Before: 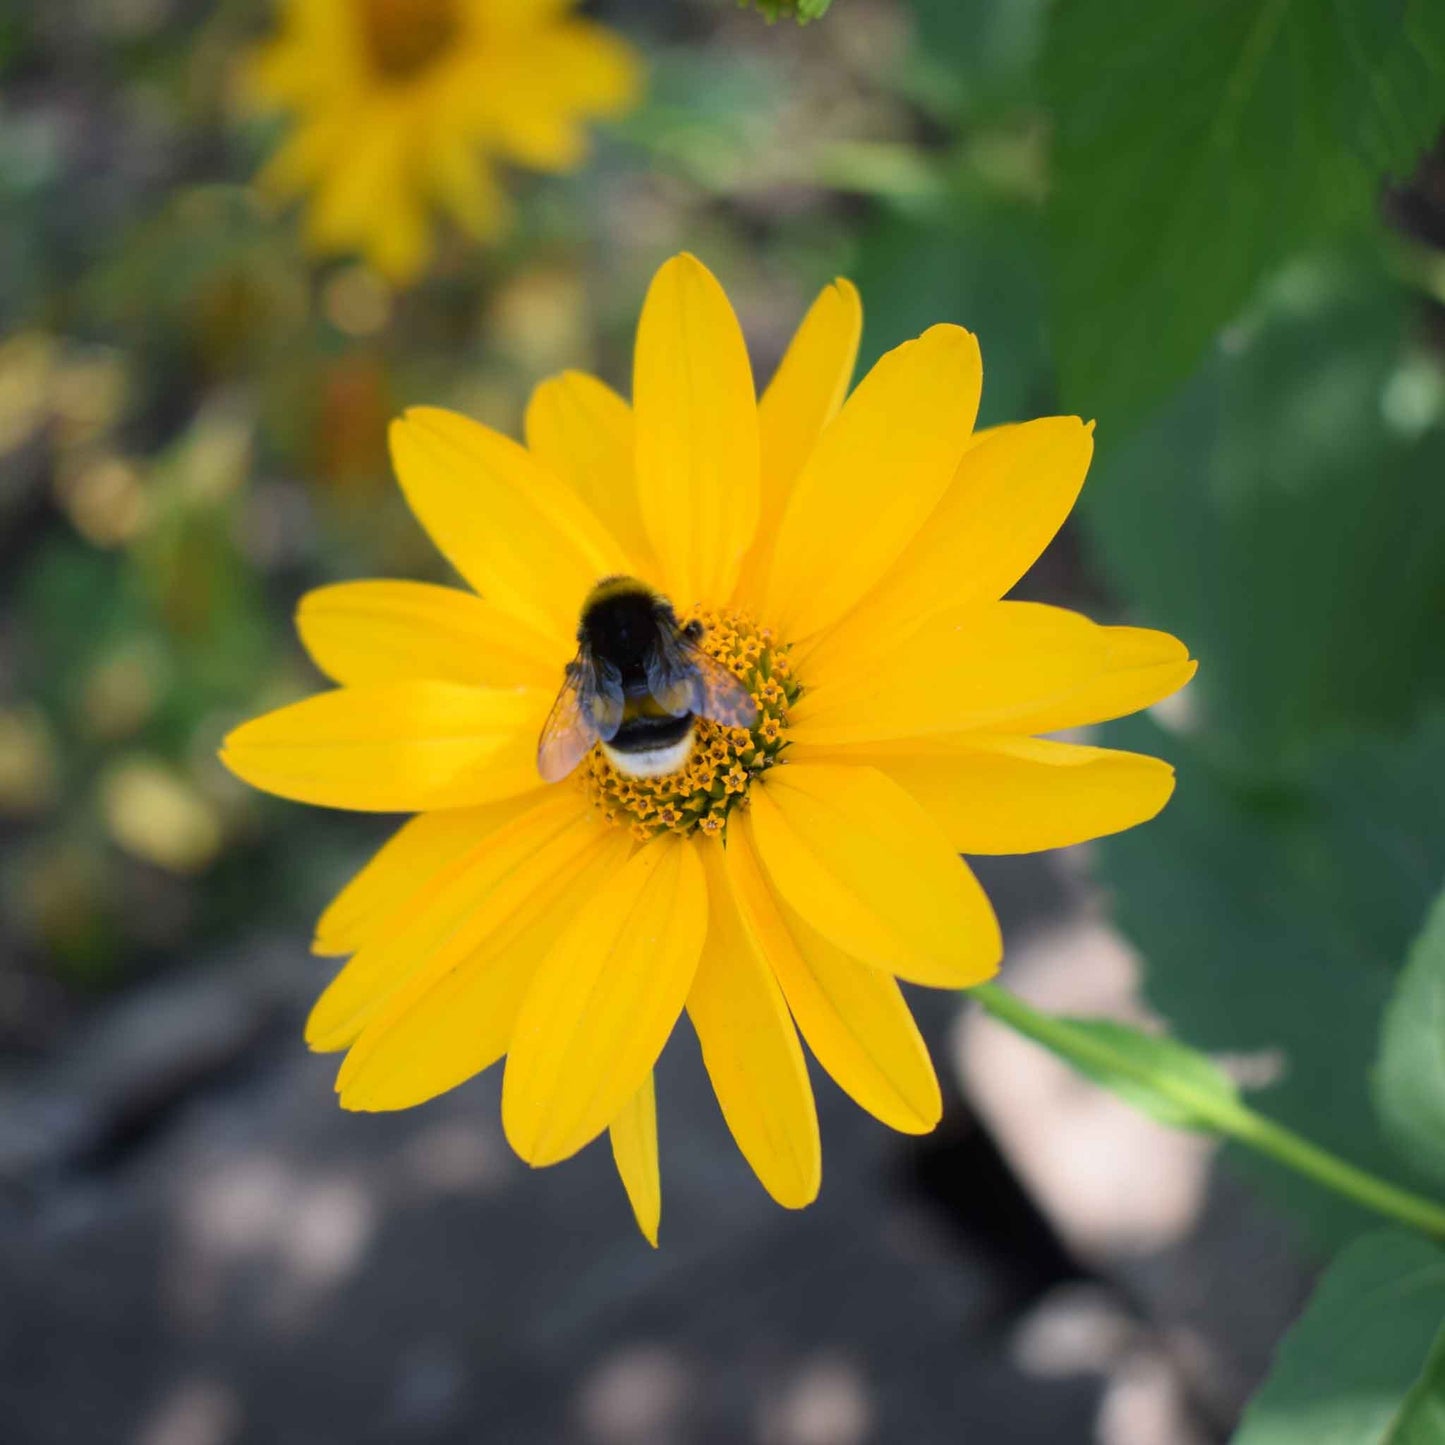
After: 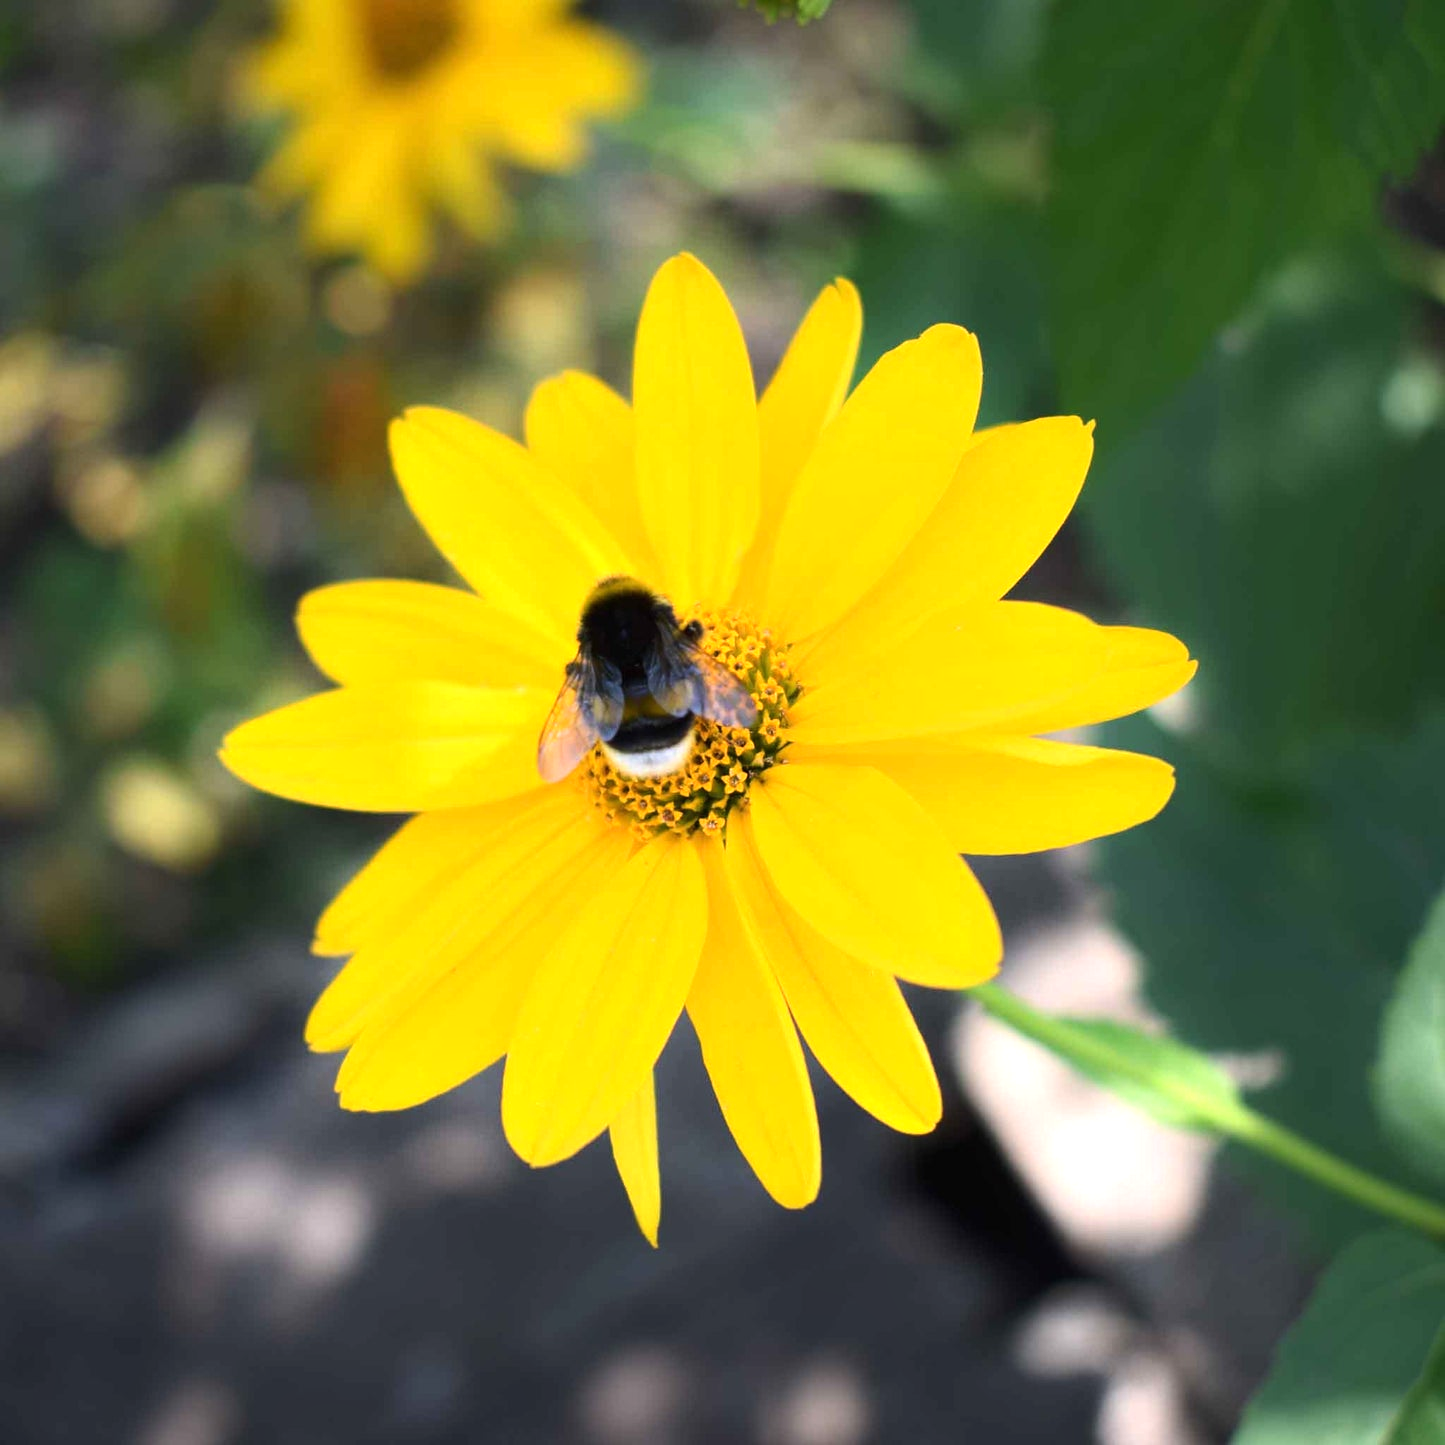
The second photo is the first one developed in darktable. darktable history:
tone equalizer: -8 EV 0.001 EV, -7 EV -0.002 EV, -6 EV 0.002 EV, -5 EV -0.03 EV, -4 EV -0.116 EV, -3 EV -0.169 EV, -2 EV 0.24 EV, -1 EV 0.702 EV, +0 EV 0.493 EV
